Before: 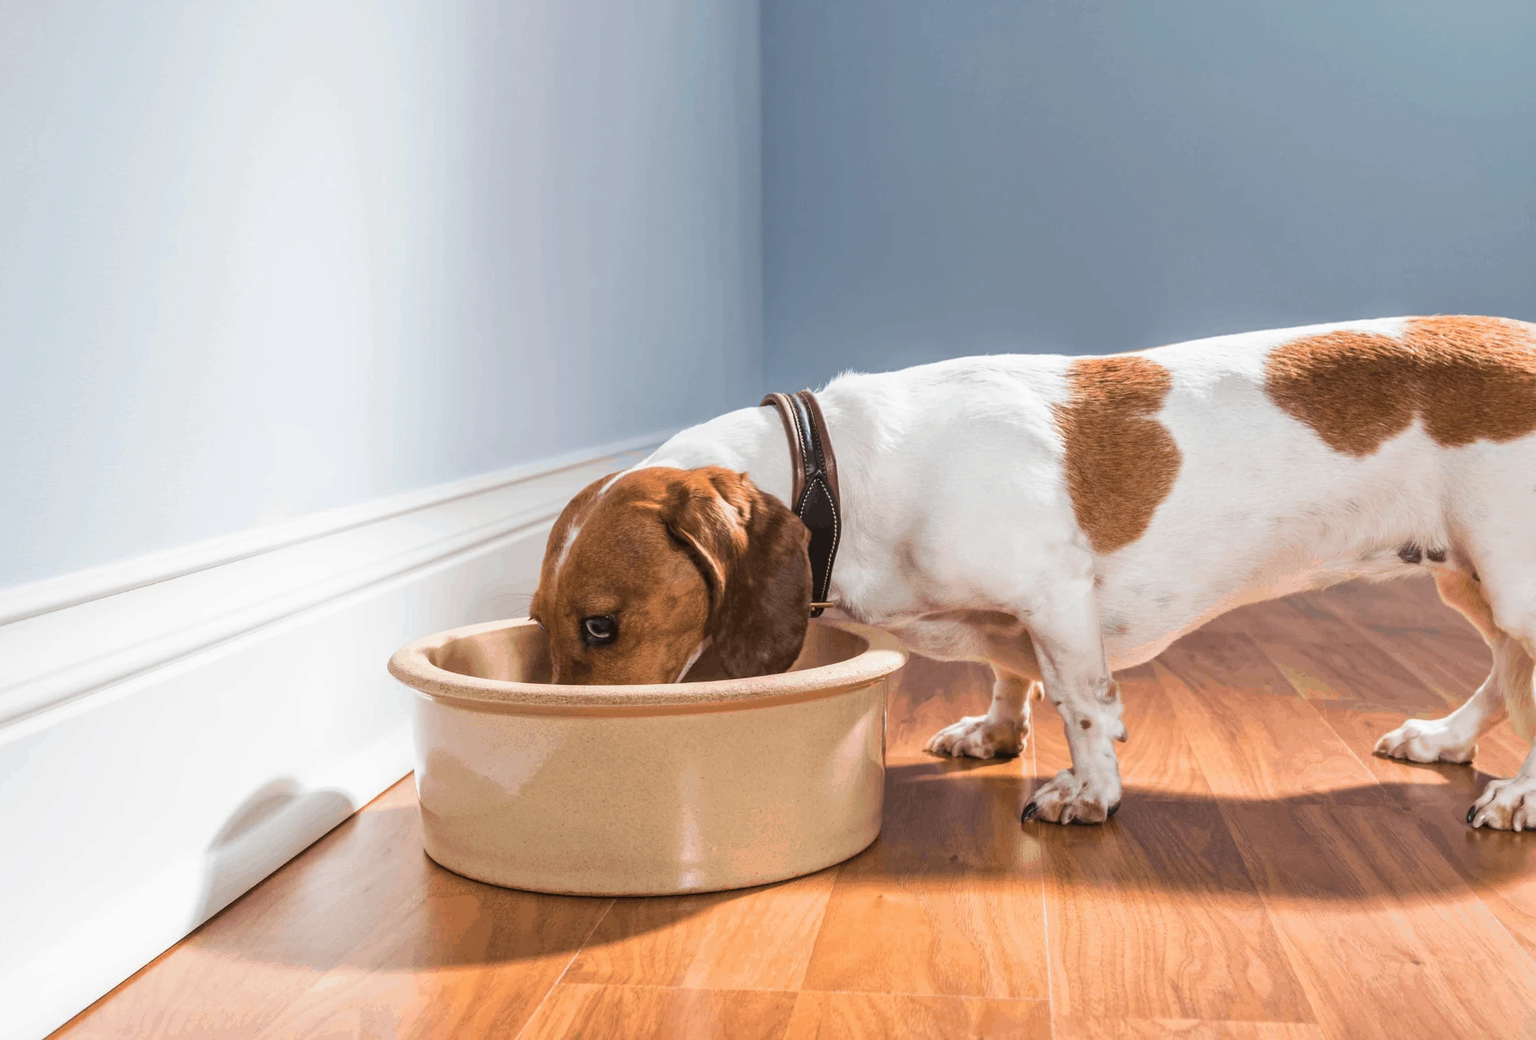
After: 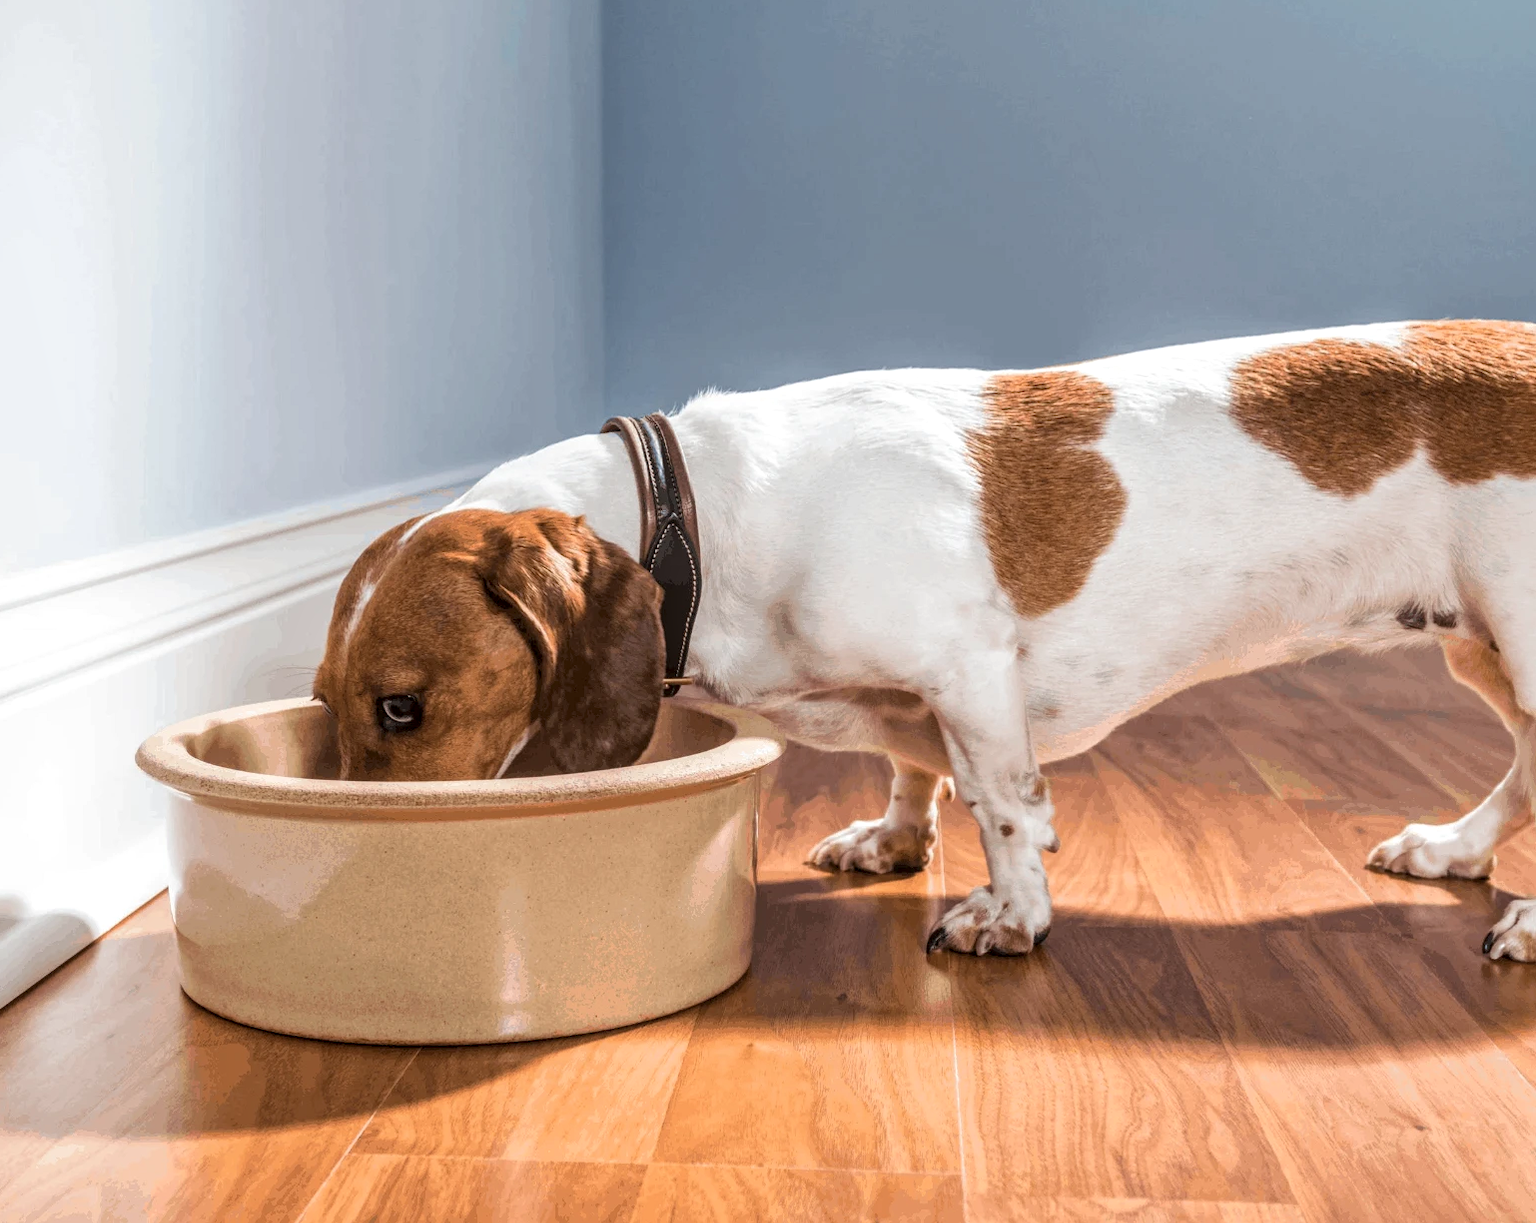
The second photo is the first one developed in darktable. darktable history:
crop and rotate: left 18.184%, top 5.743%, right 1.672%
local contrast: detail 130%
